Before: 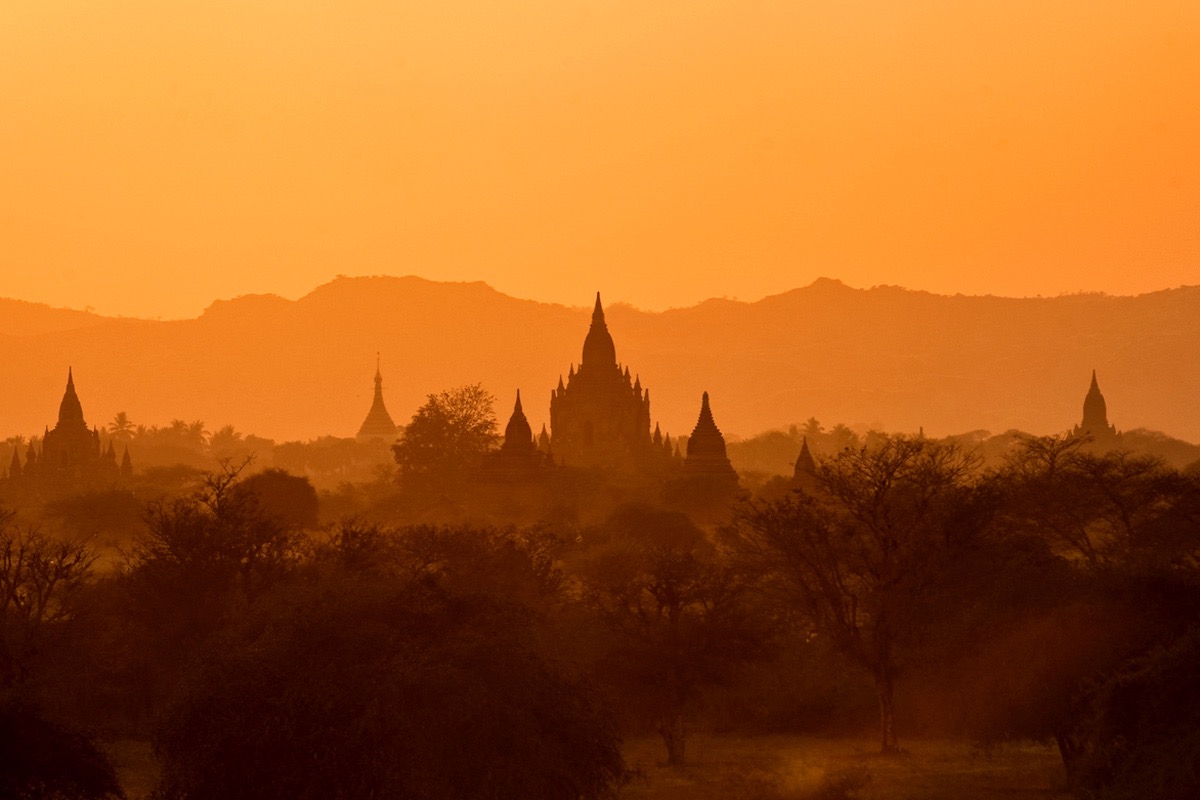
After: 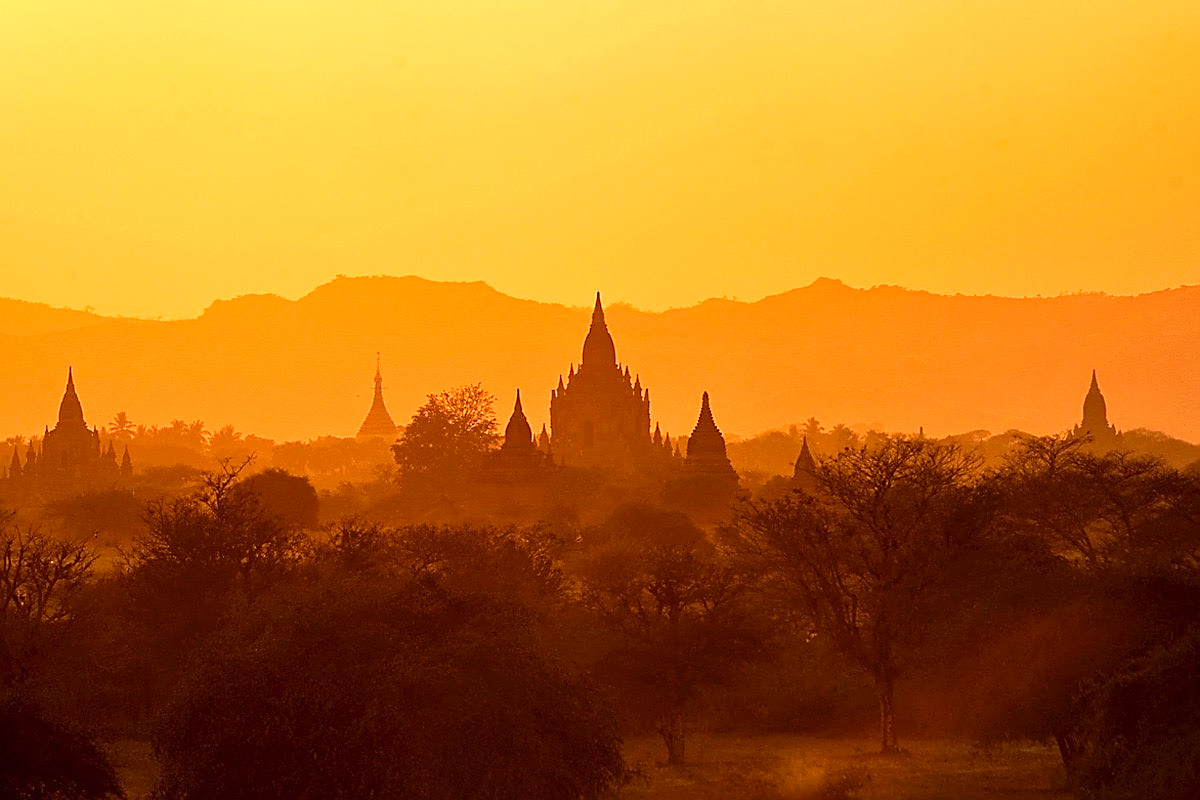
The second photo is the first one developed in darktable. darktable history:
sharpen: radius 1.4, amount 1.25, threshold 0.7
exposure: black level correction 0, exposure 0.7 EV, compensate exposure bias true, compensate highlight preservation false
contrast brightness saturation: saturation 0.1
